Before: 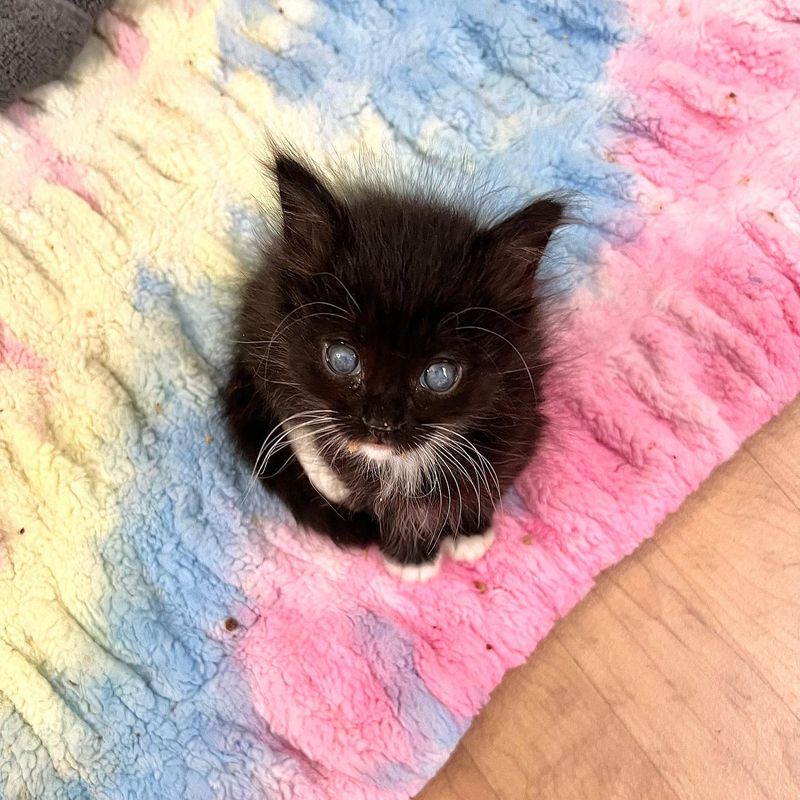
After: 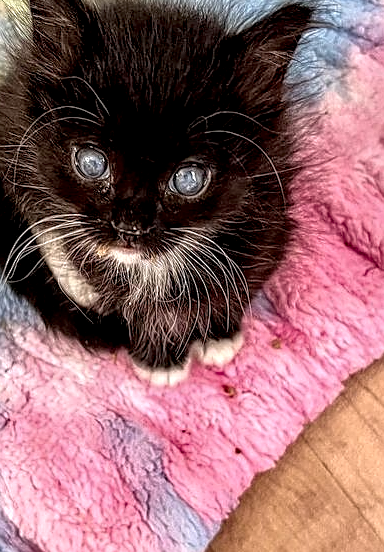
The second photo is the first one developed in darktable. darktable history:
local contrast: highlights 2%, shadows 5%, detail 182%
sharpen: on, module defaults
crop: left 31.404%, top 24.515%, right 20.472%, bottom 6.374%
exposure: black level correction 0.004, exposure 0.015 EV, compensate exposure bias true, compensate highlight preservation false
